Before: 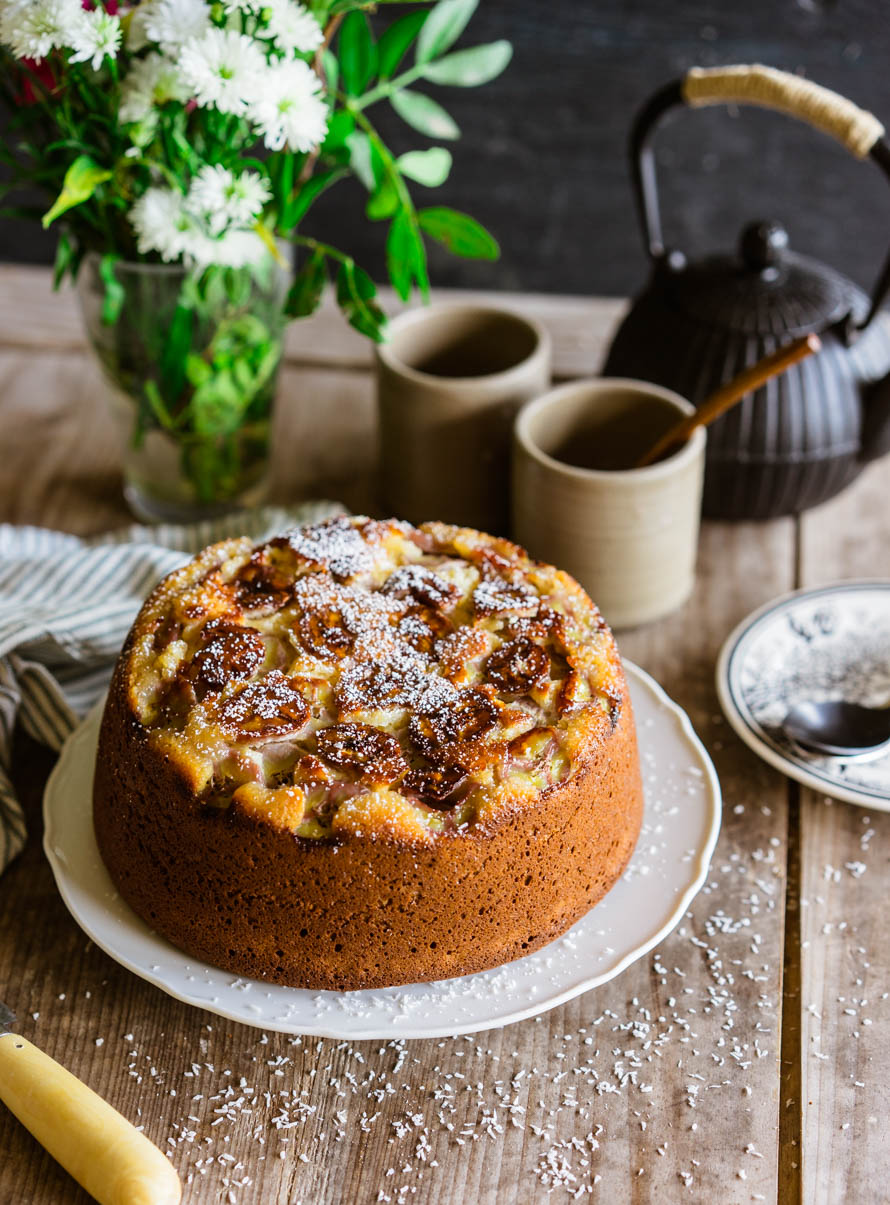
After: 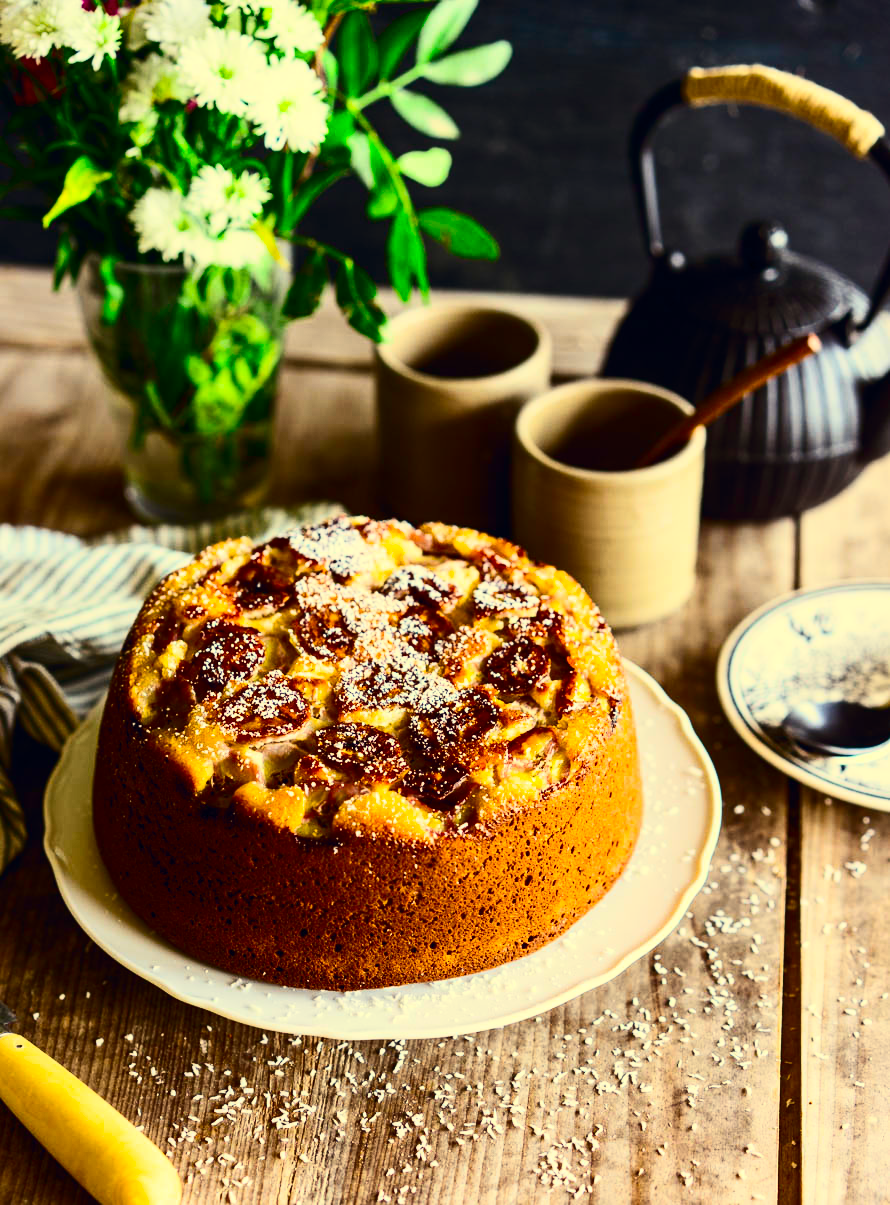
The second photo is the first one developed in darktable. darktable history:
color balance rgb: highlights gain › chroma 7.964%, highlights gain › hue 86.9°, global offset › chroma 0.052%, global offset › hue 253.05°, perceptual saturation grading › global saturation 19.637%, global vibrance 15.137%
contrast brightness saturation: contrast 0.395, brightness 0.048, saturation 0.246
